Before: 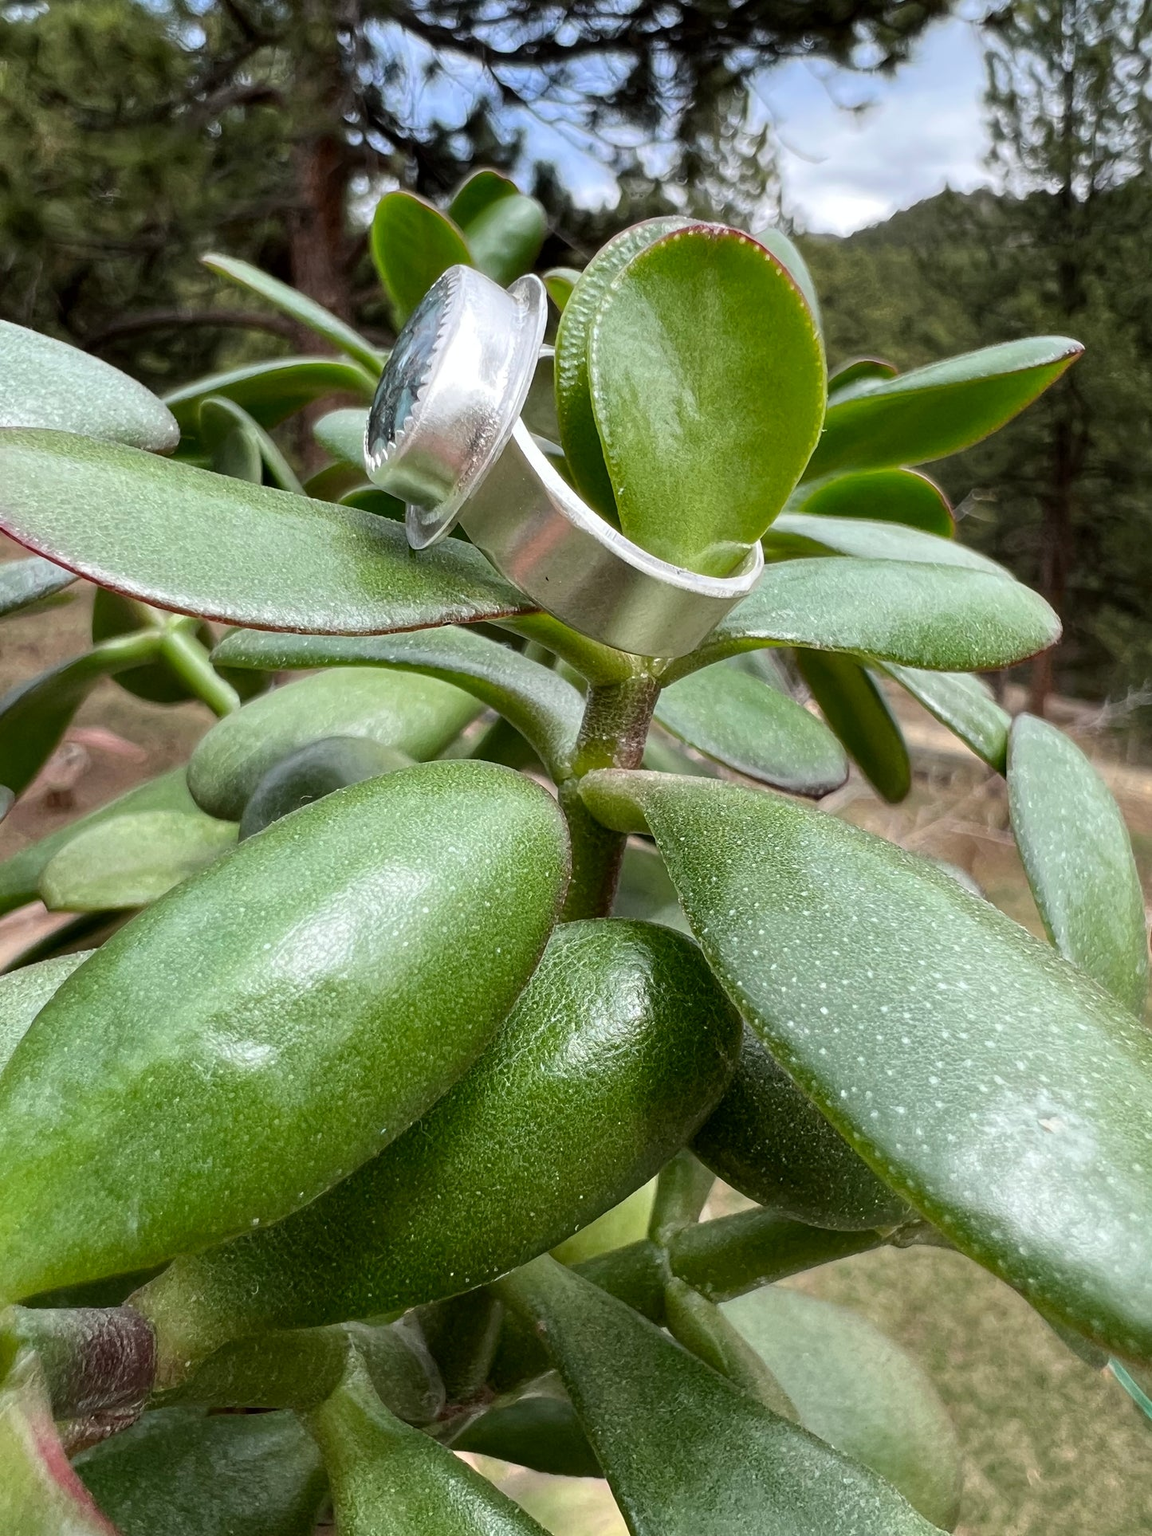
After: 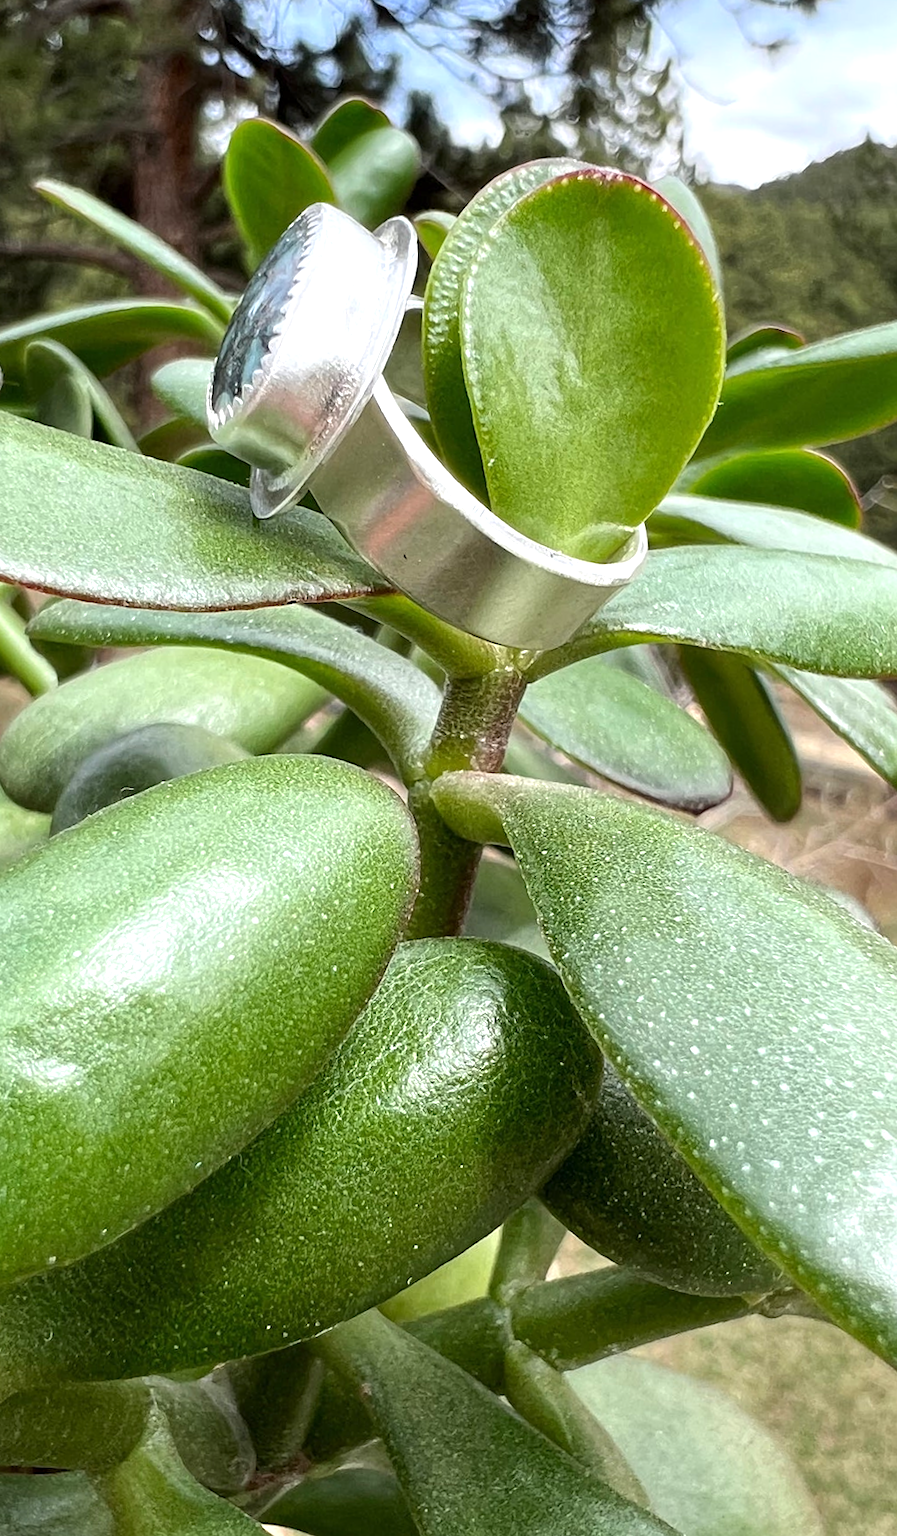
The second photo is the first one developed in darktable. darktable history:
rotate and perspective: rotation -1°, crop left 0.011, crop right 0.989, crop top 0.025, crop bottom 0.975
sharpen: amount 0.2
exposure: exposure 0.496 EV, compensate highlight preservation false
crop and rotate: angle -3.27°, left 14.277%, top 0.028%, right 10.766%, bottom 0.028%
